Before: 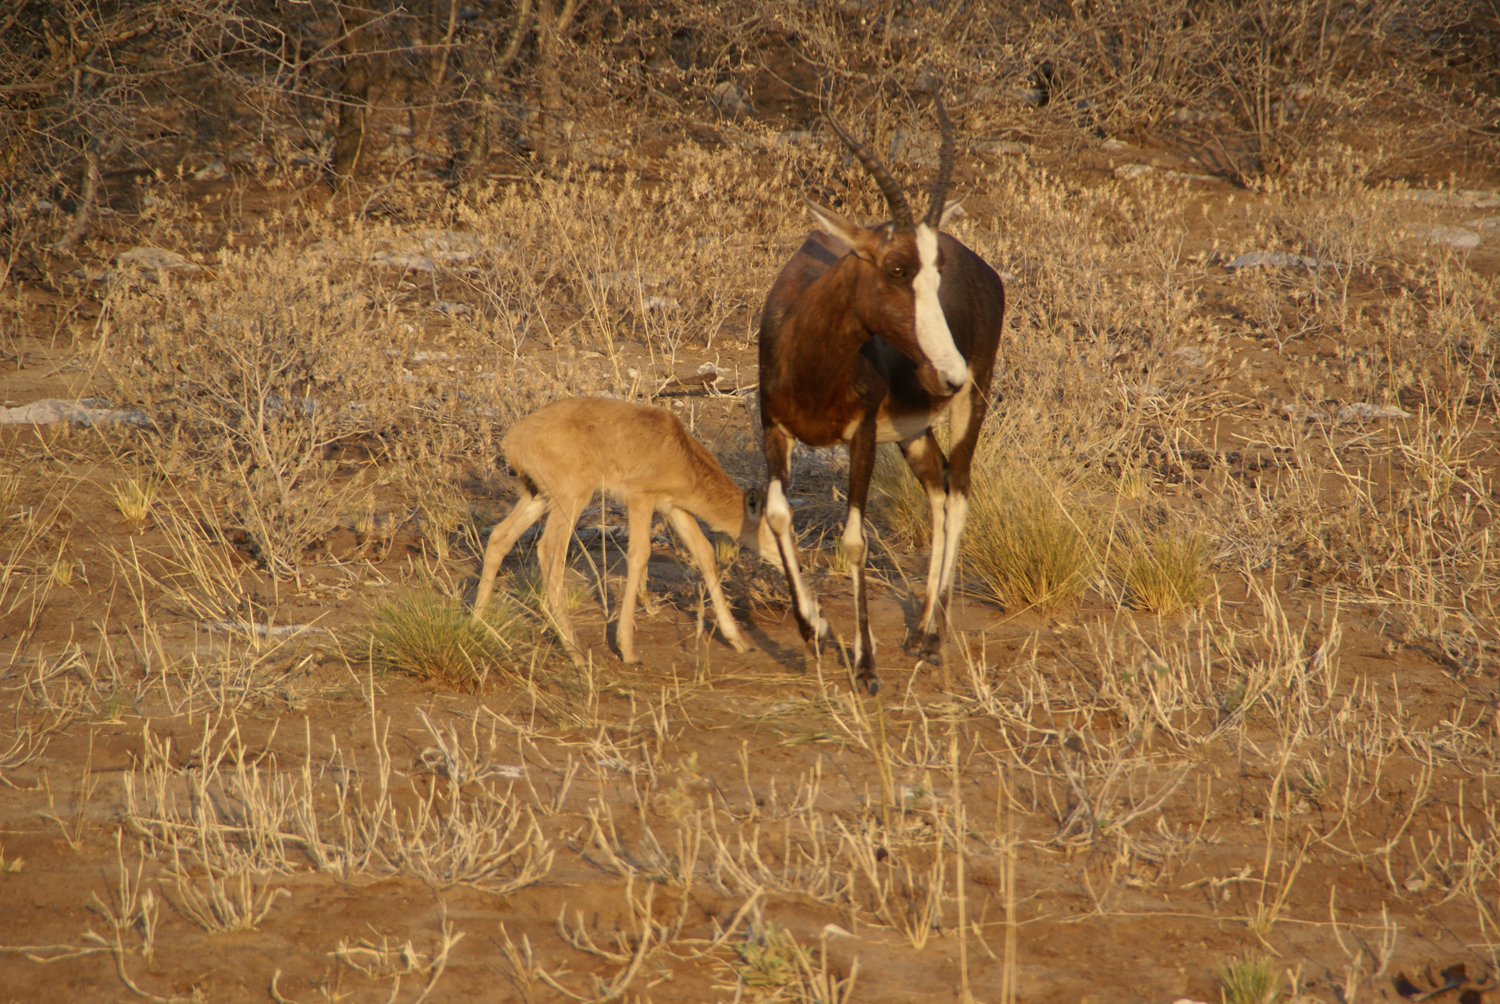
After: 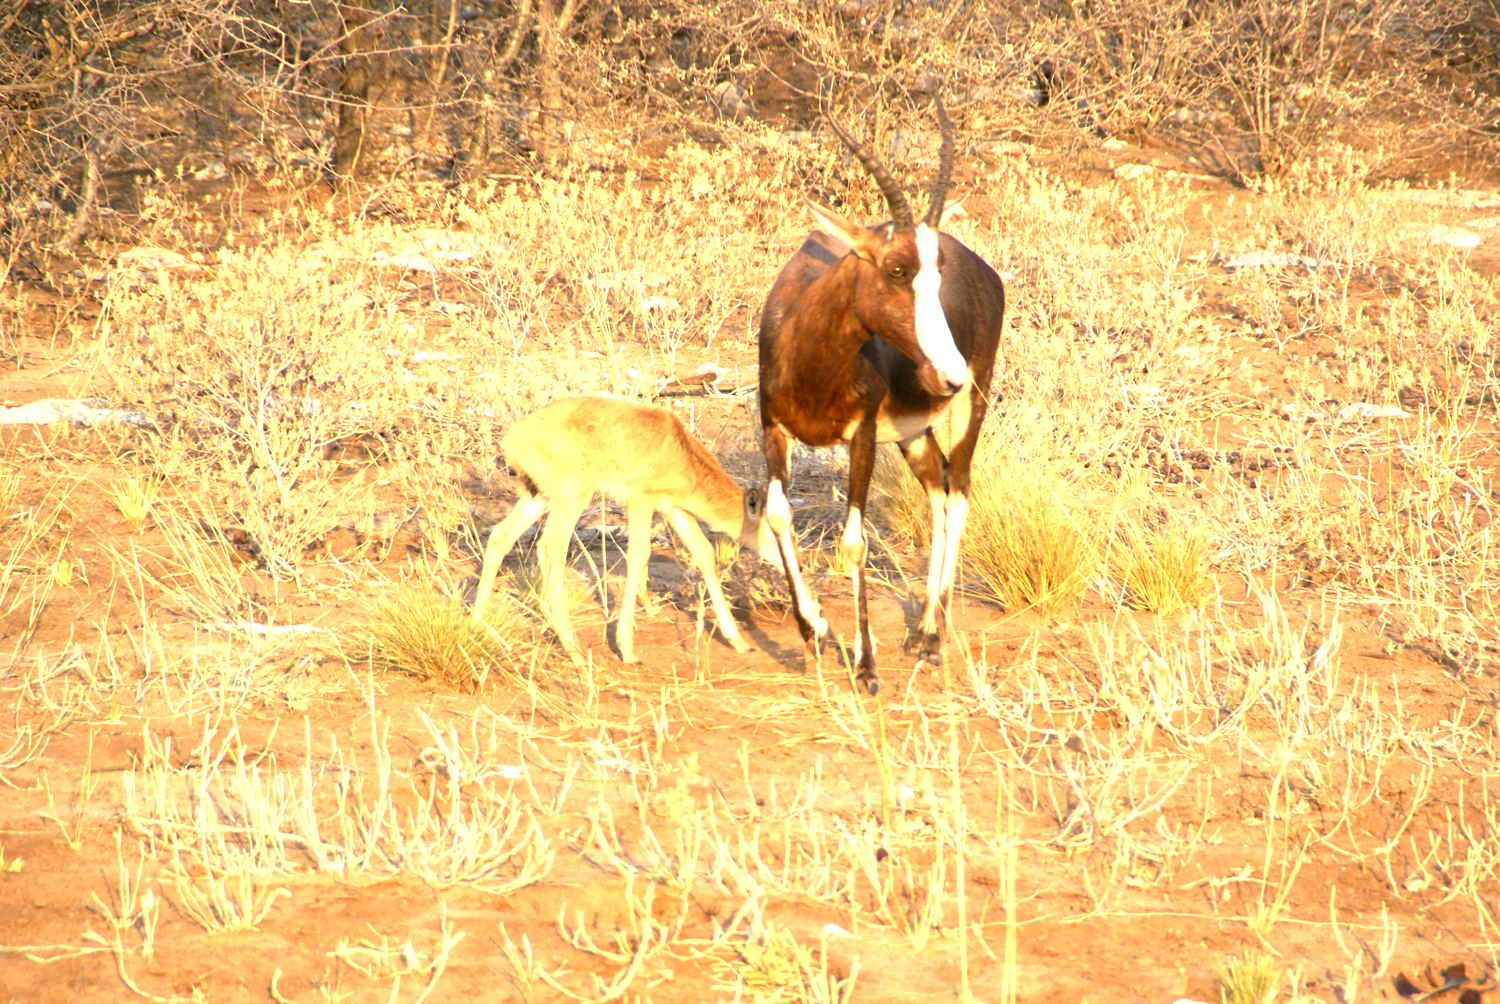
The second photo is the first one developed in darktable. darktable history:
exposure: black level correction 0.001, exposure 1.99 EV, compensate highlight preservation false
